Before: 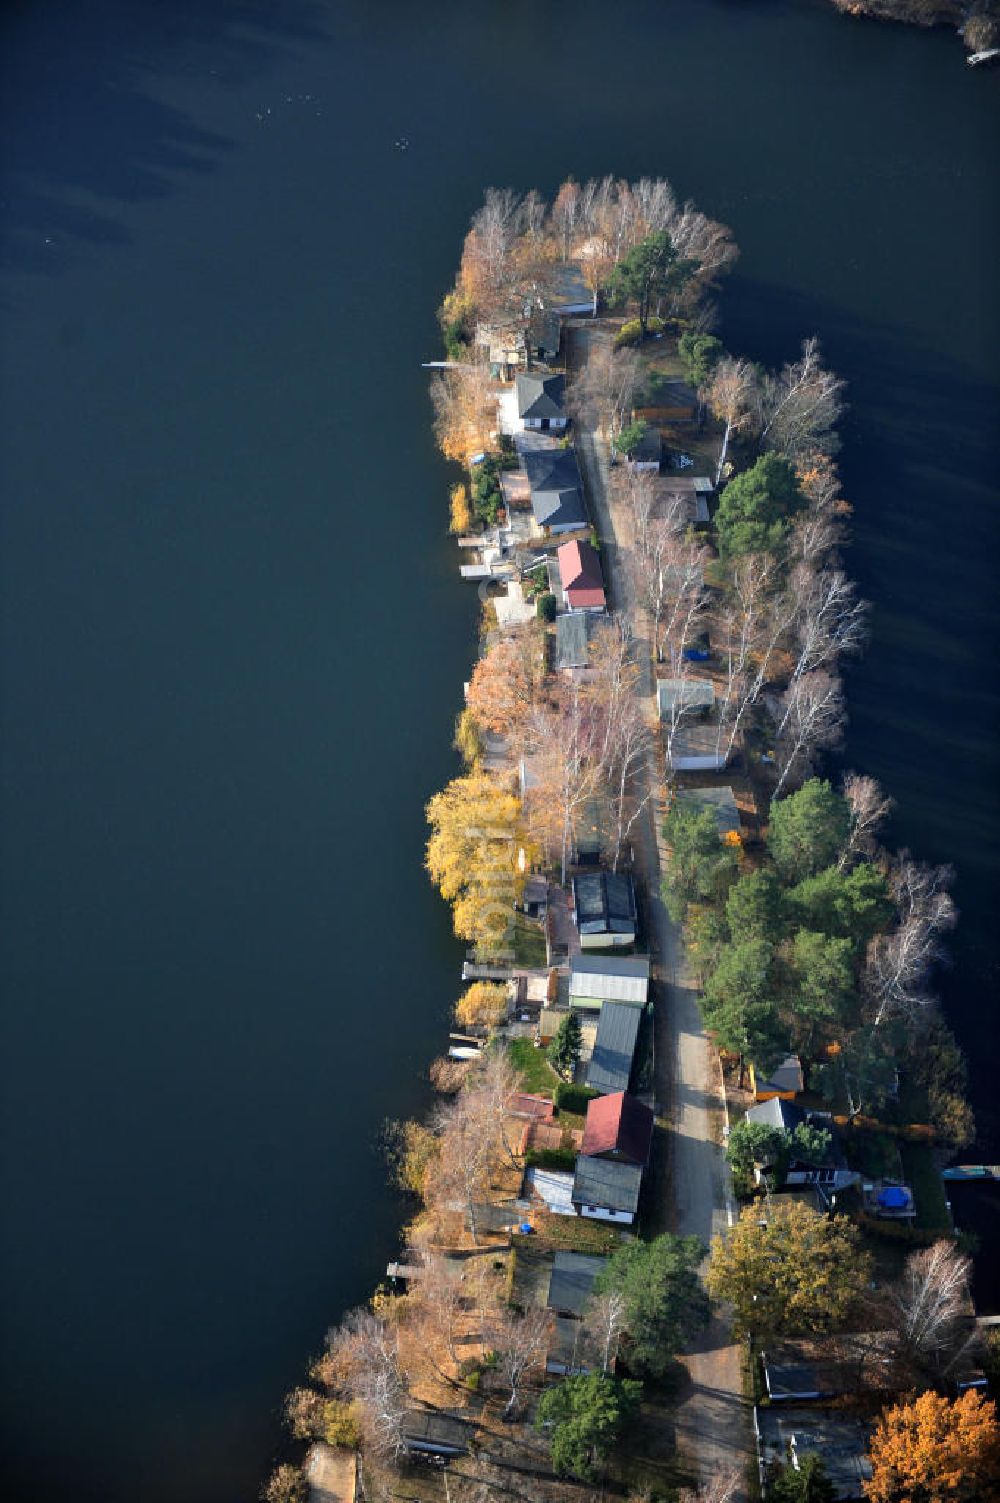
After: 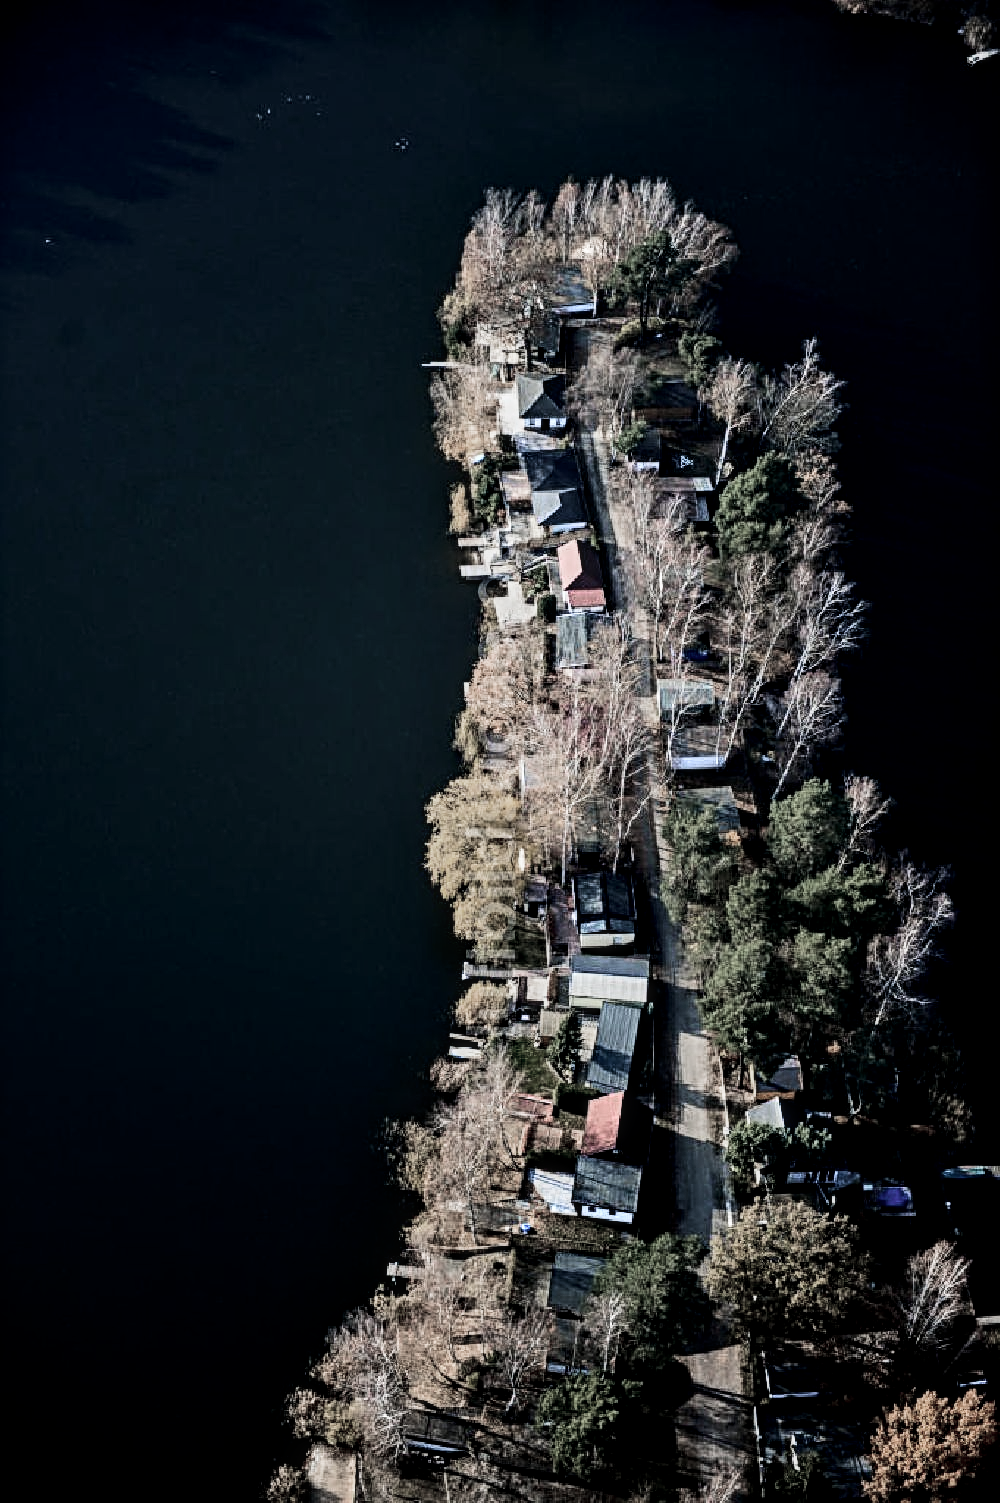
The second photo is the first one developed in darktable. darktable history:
color zones: curves: ch0 [(0, 0.613) (0.01, 0.613) (0.245, 0.448) (0.498, 0.529) (0.642, 0.665) (0.879, 0.777) (0.99, 0.613)]; ch1 [(0, 0.272) (0.219, 0.127) (0.724, 0.346)]
filmic rgb: black relative exposure -5.02 EV, white relative exposure 3.96 EV, hardness 2.89, contrast 1.297, highlights saturation mix -29.3%
contrast brightness saturation: contrast 0.194, brightness -0.102, saturation 0.207
local contrast: detail 130%
sharpen: radius 4.869
velvia: on, module defaults
